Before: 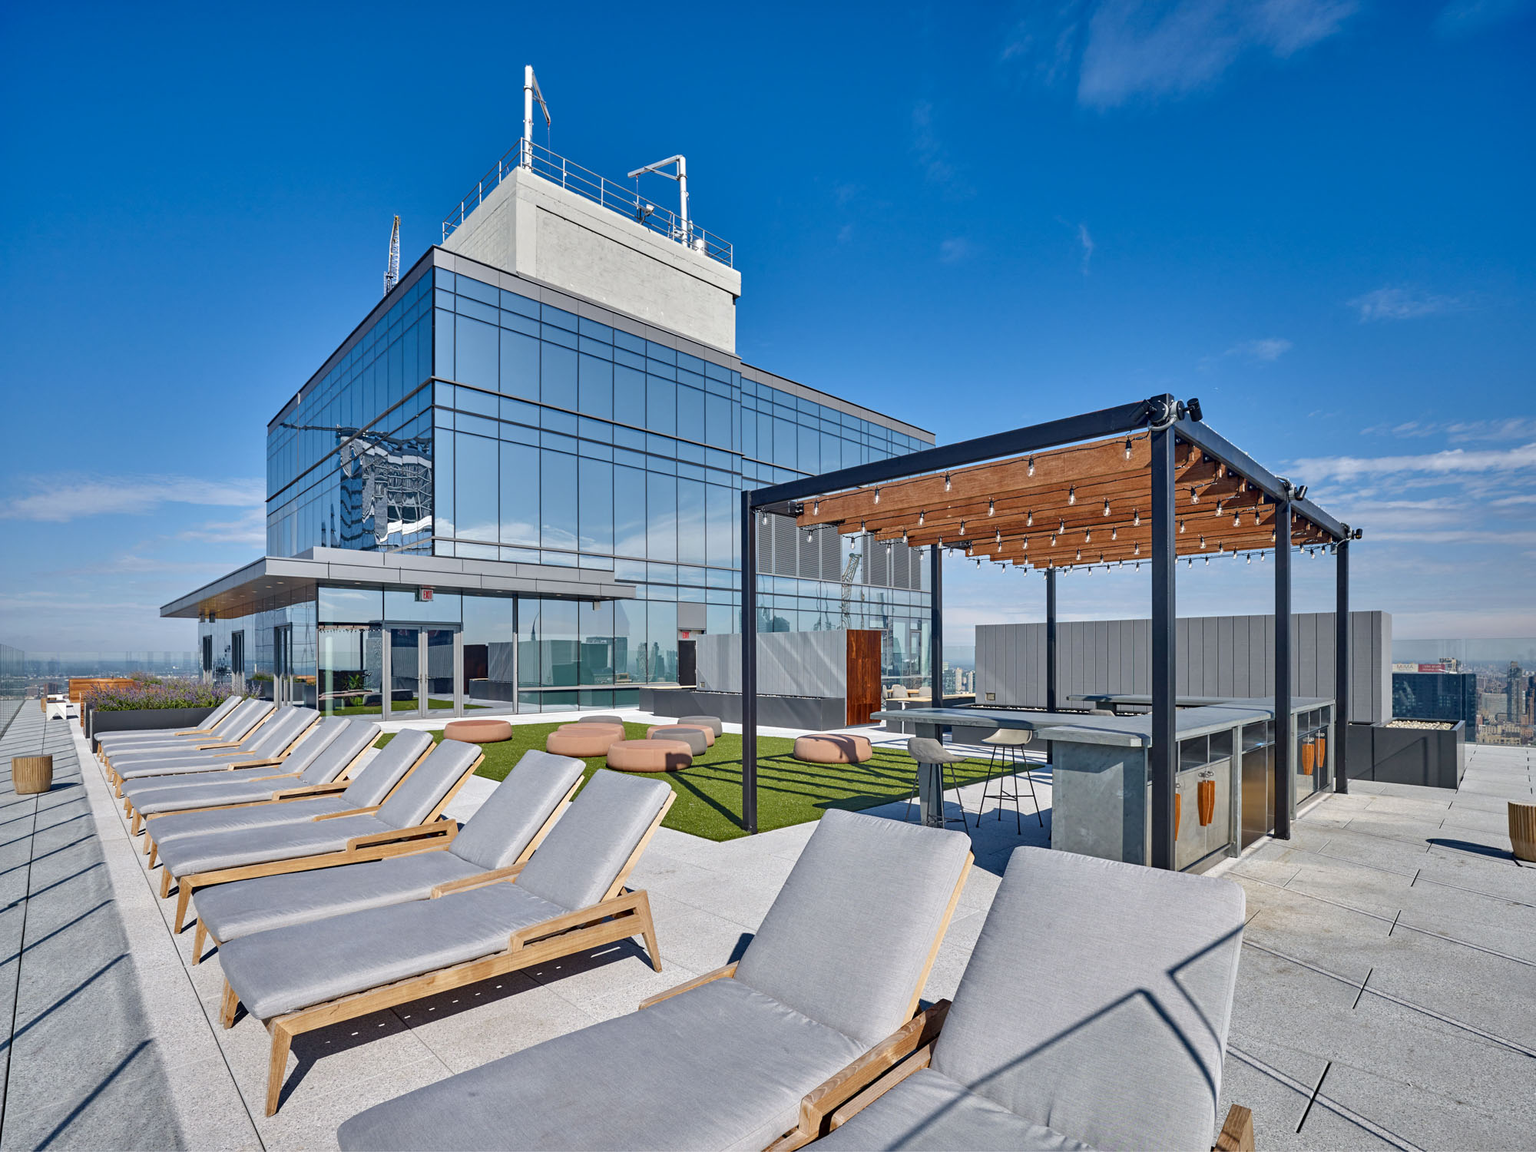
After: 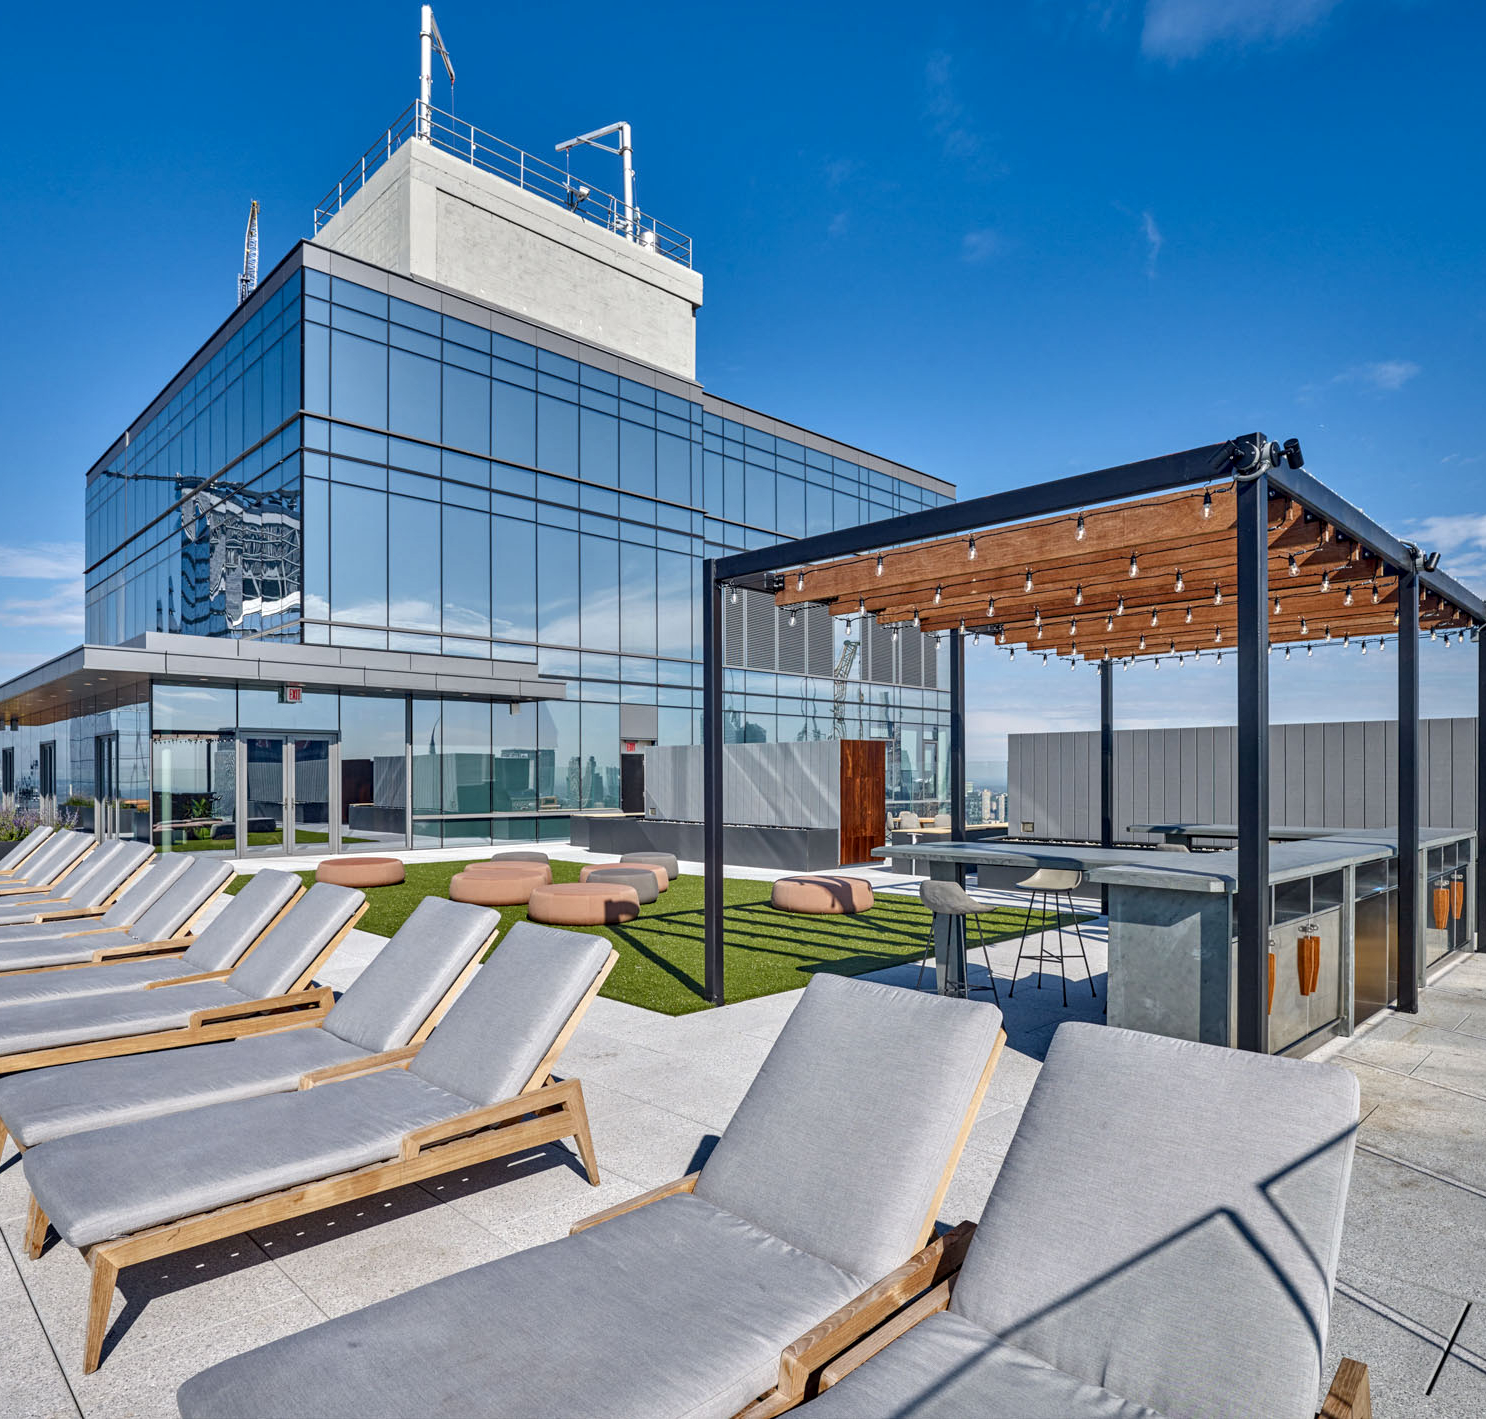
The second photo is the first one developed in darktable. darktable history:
crop and rotate: left 13.148%, top 5.395%, right 12.531%
local contrast: on, module defaults
